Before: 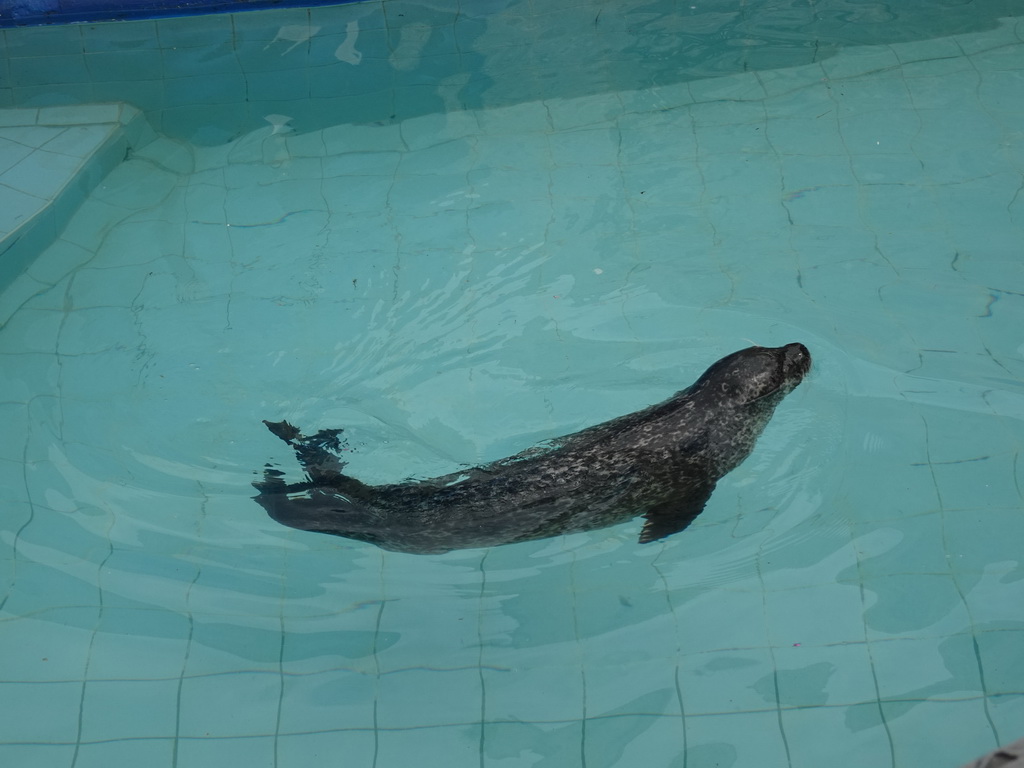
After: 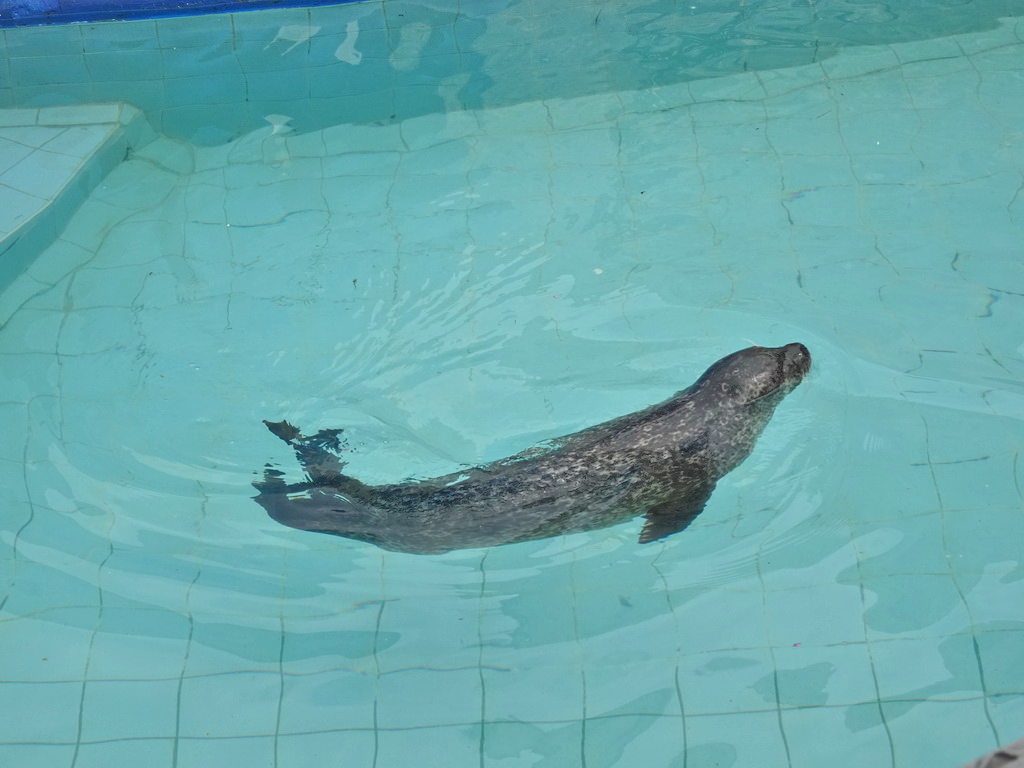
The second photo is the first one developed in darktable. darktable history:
tone equalizer: -8 EV 2 EV, -7 EV 2 EV, -6 EV 2 EV, -5 EV 2 EV, -4 EV 2 EV, -3 EV 1.5 EV, -2 EV 1 EV, -1 EV 0.5 EV
